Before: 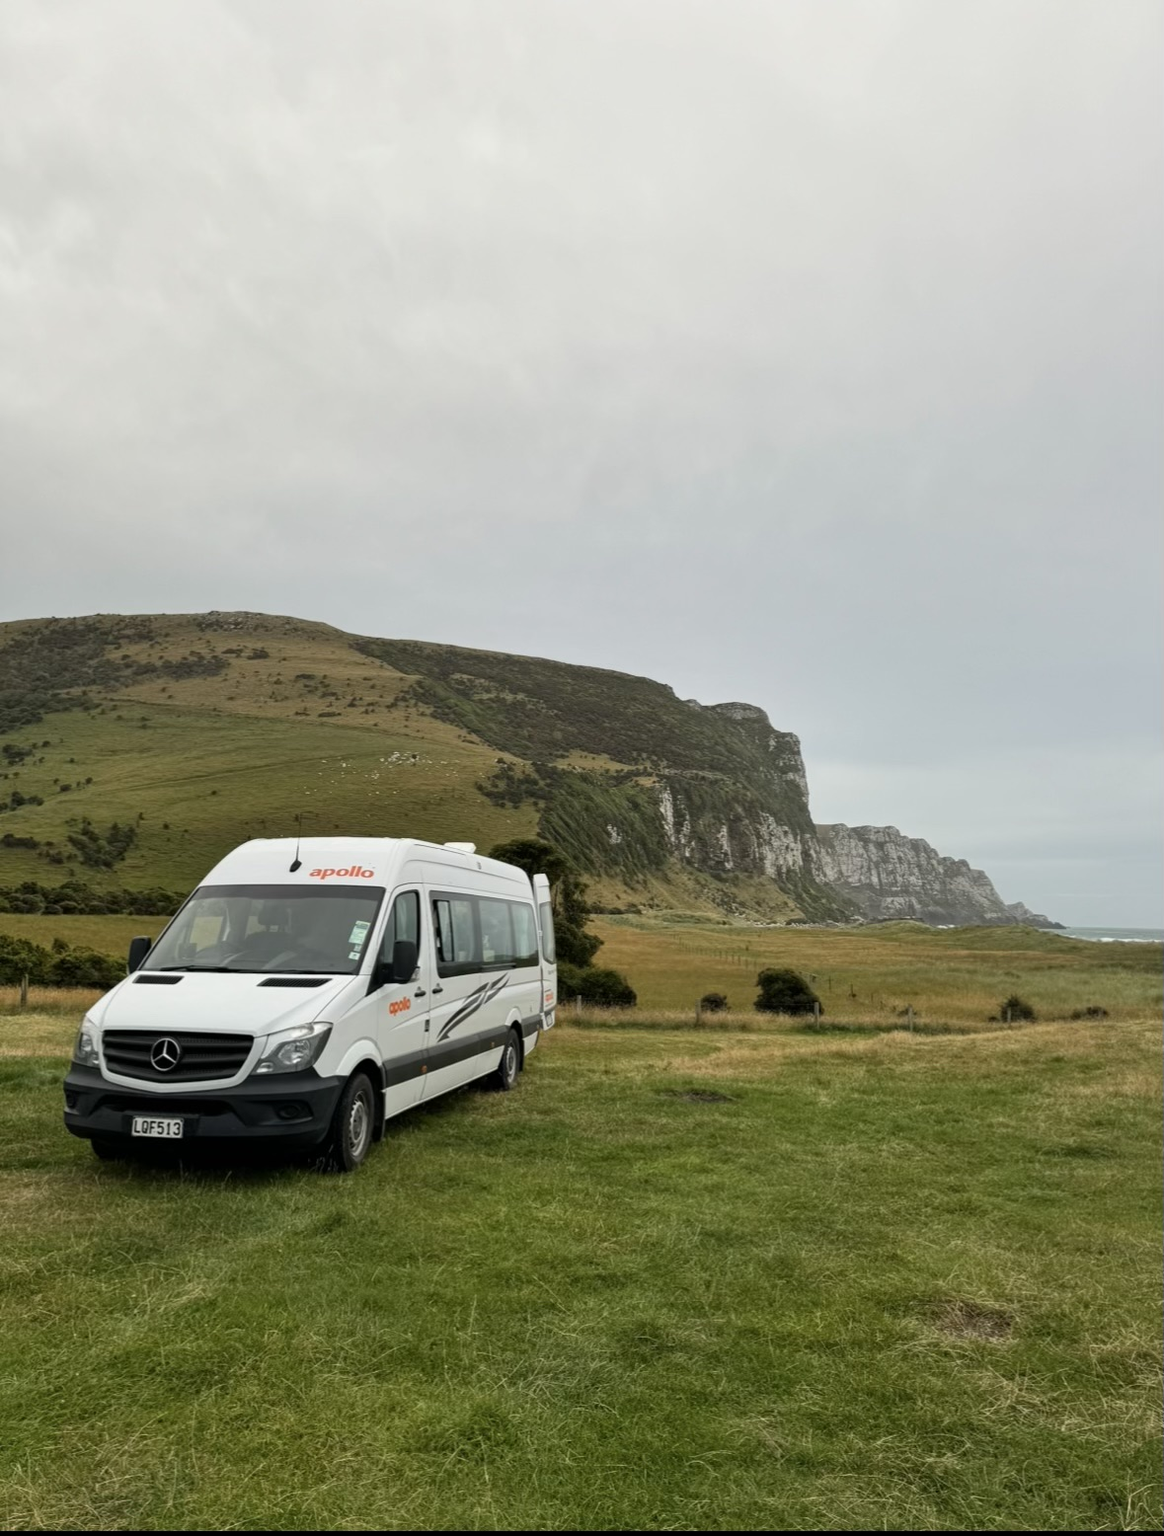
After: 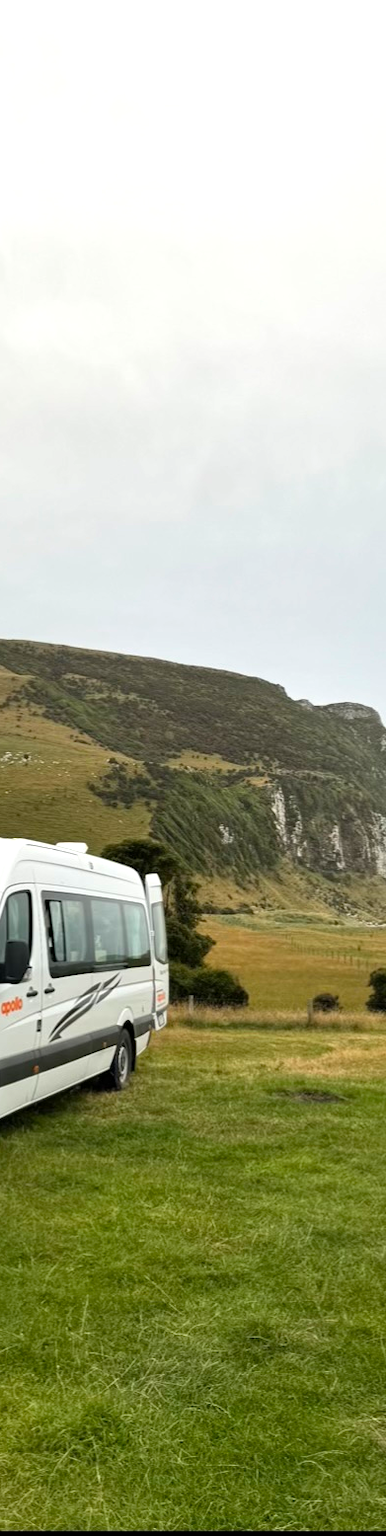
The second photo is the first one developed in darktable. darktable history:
vibrance: on, module defaults
crop: left 33.36%, right 33.36%
exposure: exposure 0.507 EV, compensate highlight preservation false
